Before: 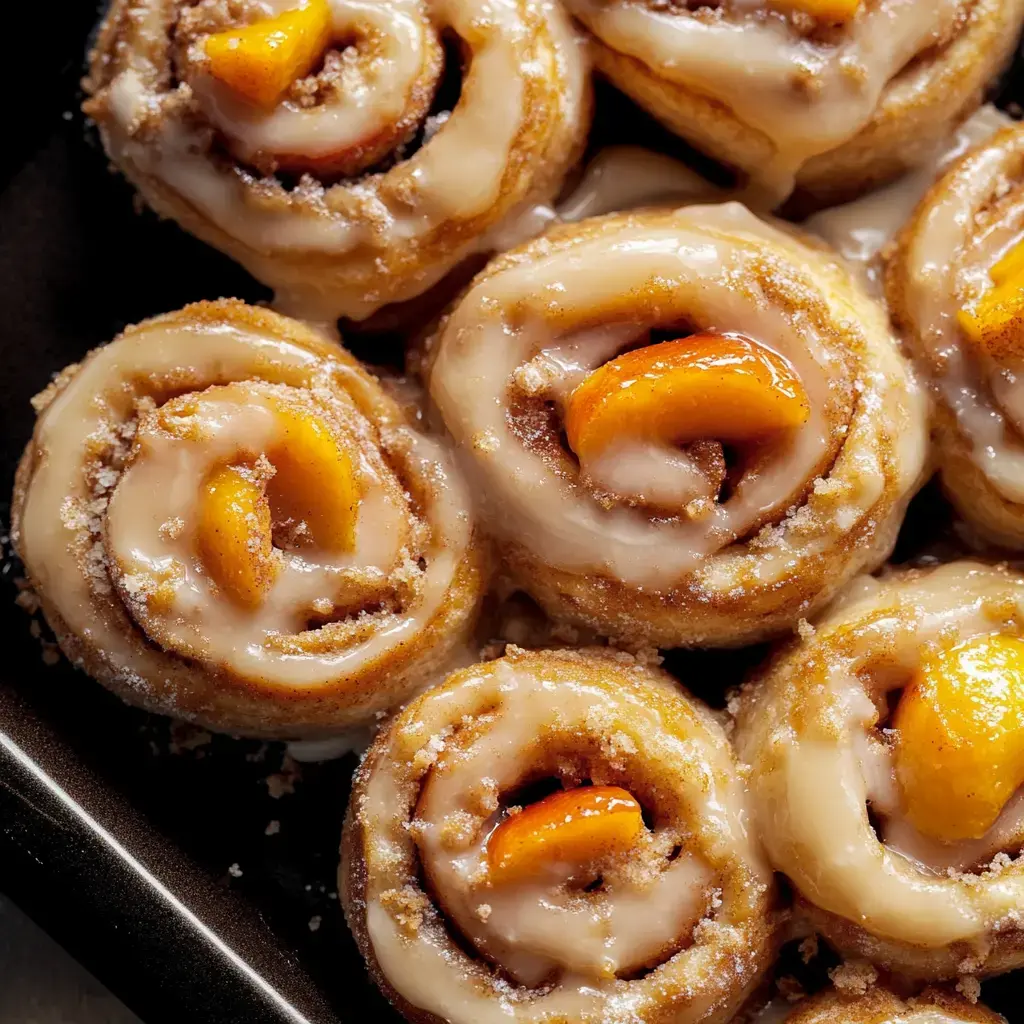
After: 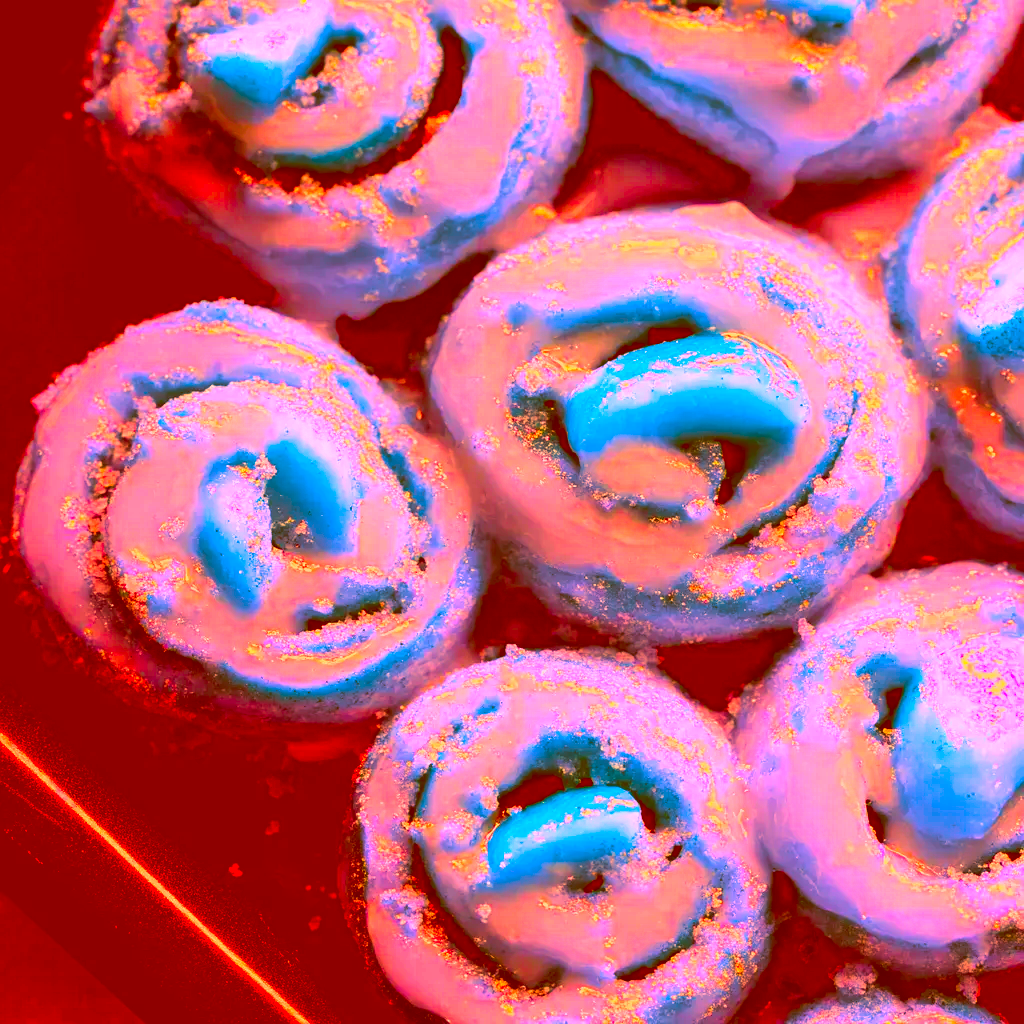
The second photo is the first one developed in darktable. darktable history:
color balance rgb: perceptual saturation grading › global saturation 0.843%, perceptual saturation grading › highlights -31.026%, perceptual saturation grading › mid-tones 5.921%, perceptual saturation grading › shadows 17.343%, perceptual brilliance grading › global brilliance 19.981%, global vibrance 15.048%
exposure: black level correction -0.007, exposure 0.071 EV, compensate highlight preservation false
color correction: highlights a* -39.17, highlights b* -39.92, shadows a* -39.54, shadows b* -39.88, saturation -2.94
